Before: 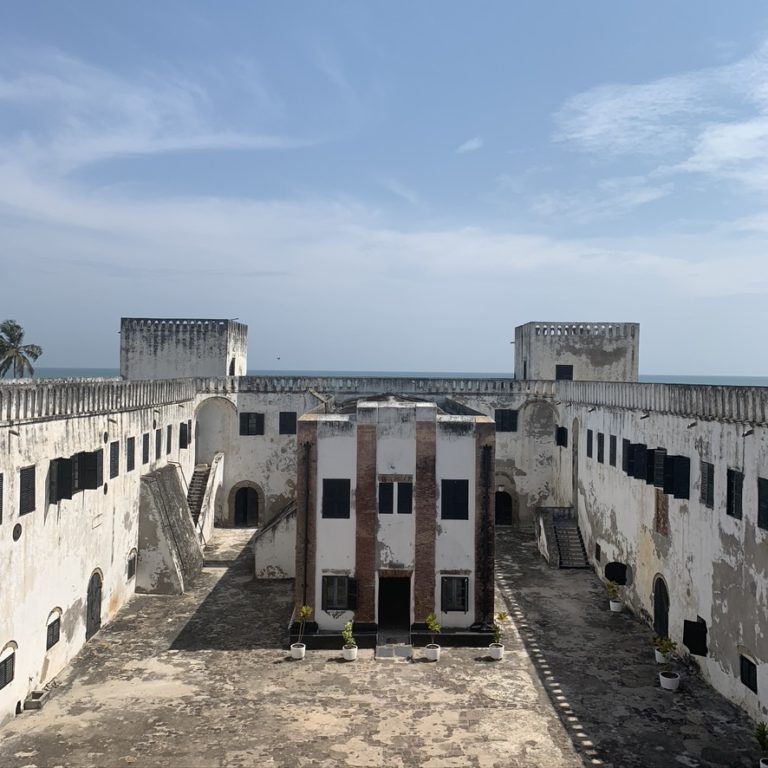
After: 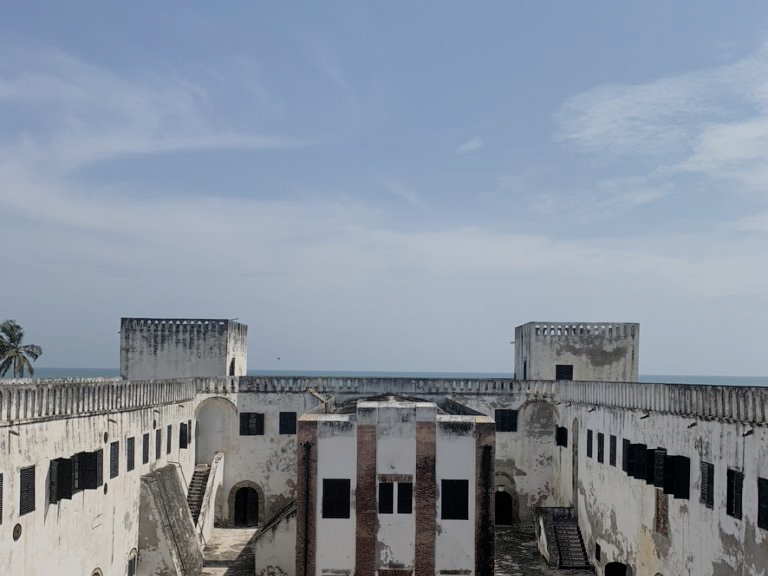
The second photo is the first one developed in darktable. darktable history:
filmic rgb: black relative exposure -7.65 EV, white relative exposure 4.56 EV, threshold 3.04 EV, hardness 3.61, enable highlight reconstruction true
crop: bottom 24.98%
